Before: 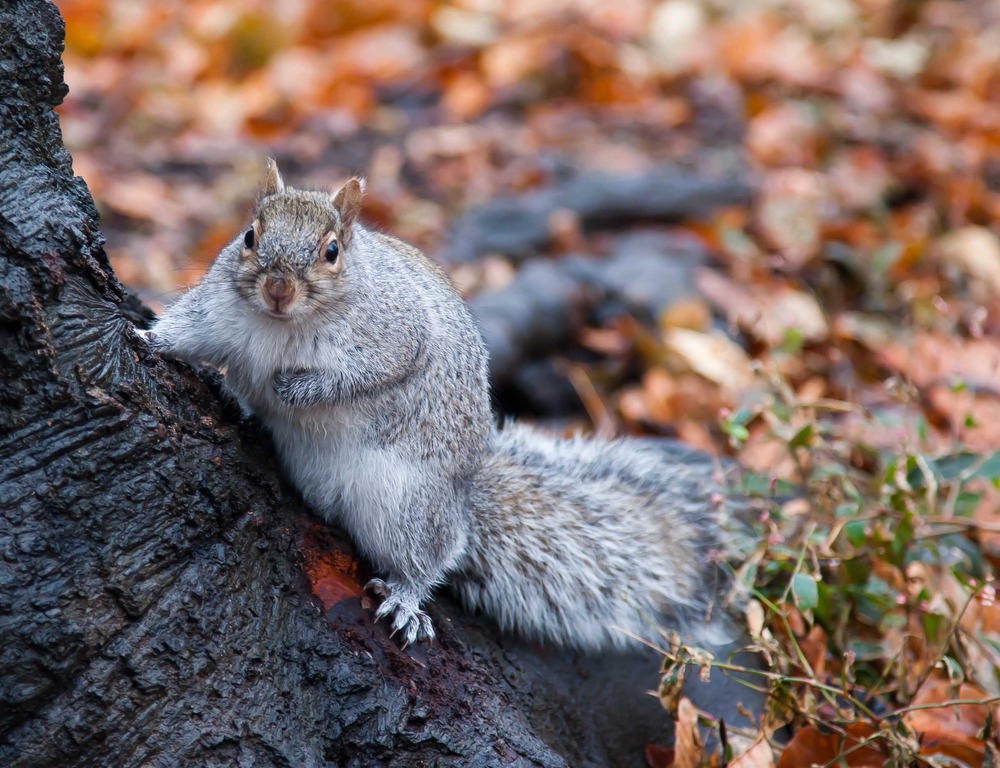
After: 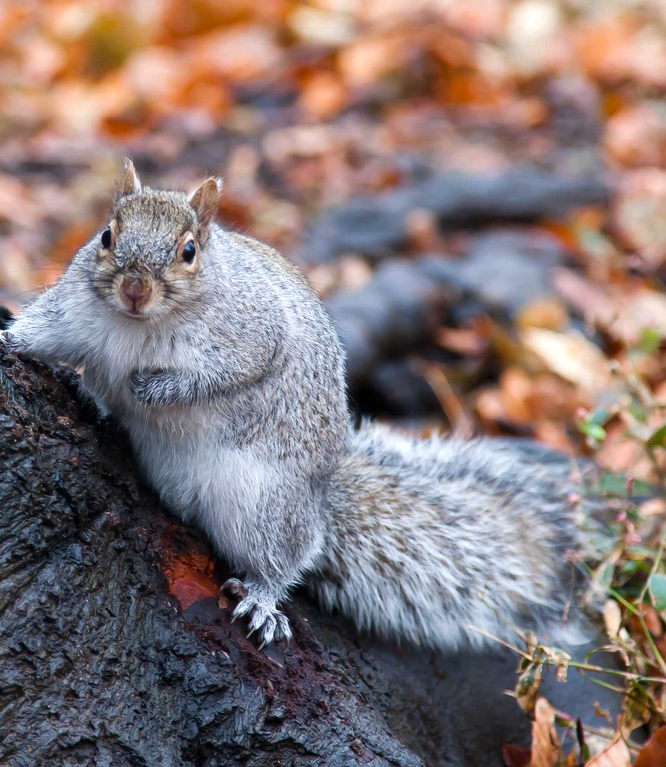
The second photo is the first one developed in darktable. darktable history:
levels: mode automatic, white 99.89%
crop and rotate: left 14.372%, right 18.972%
